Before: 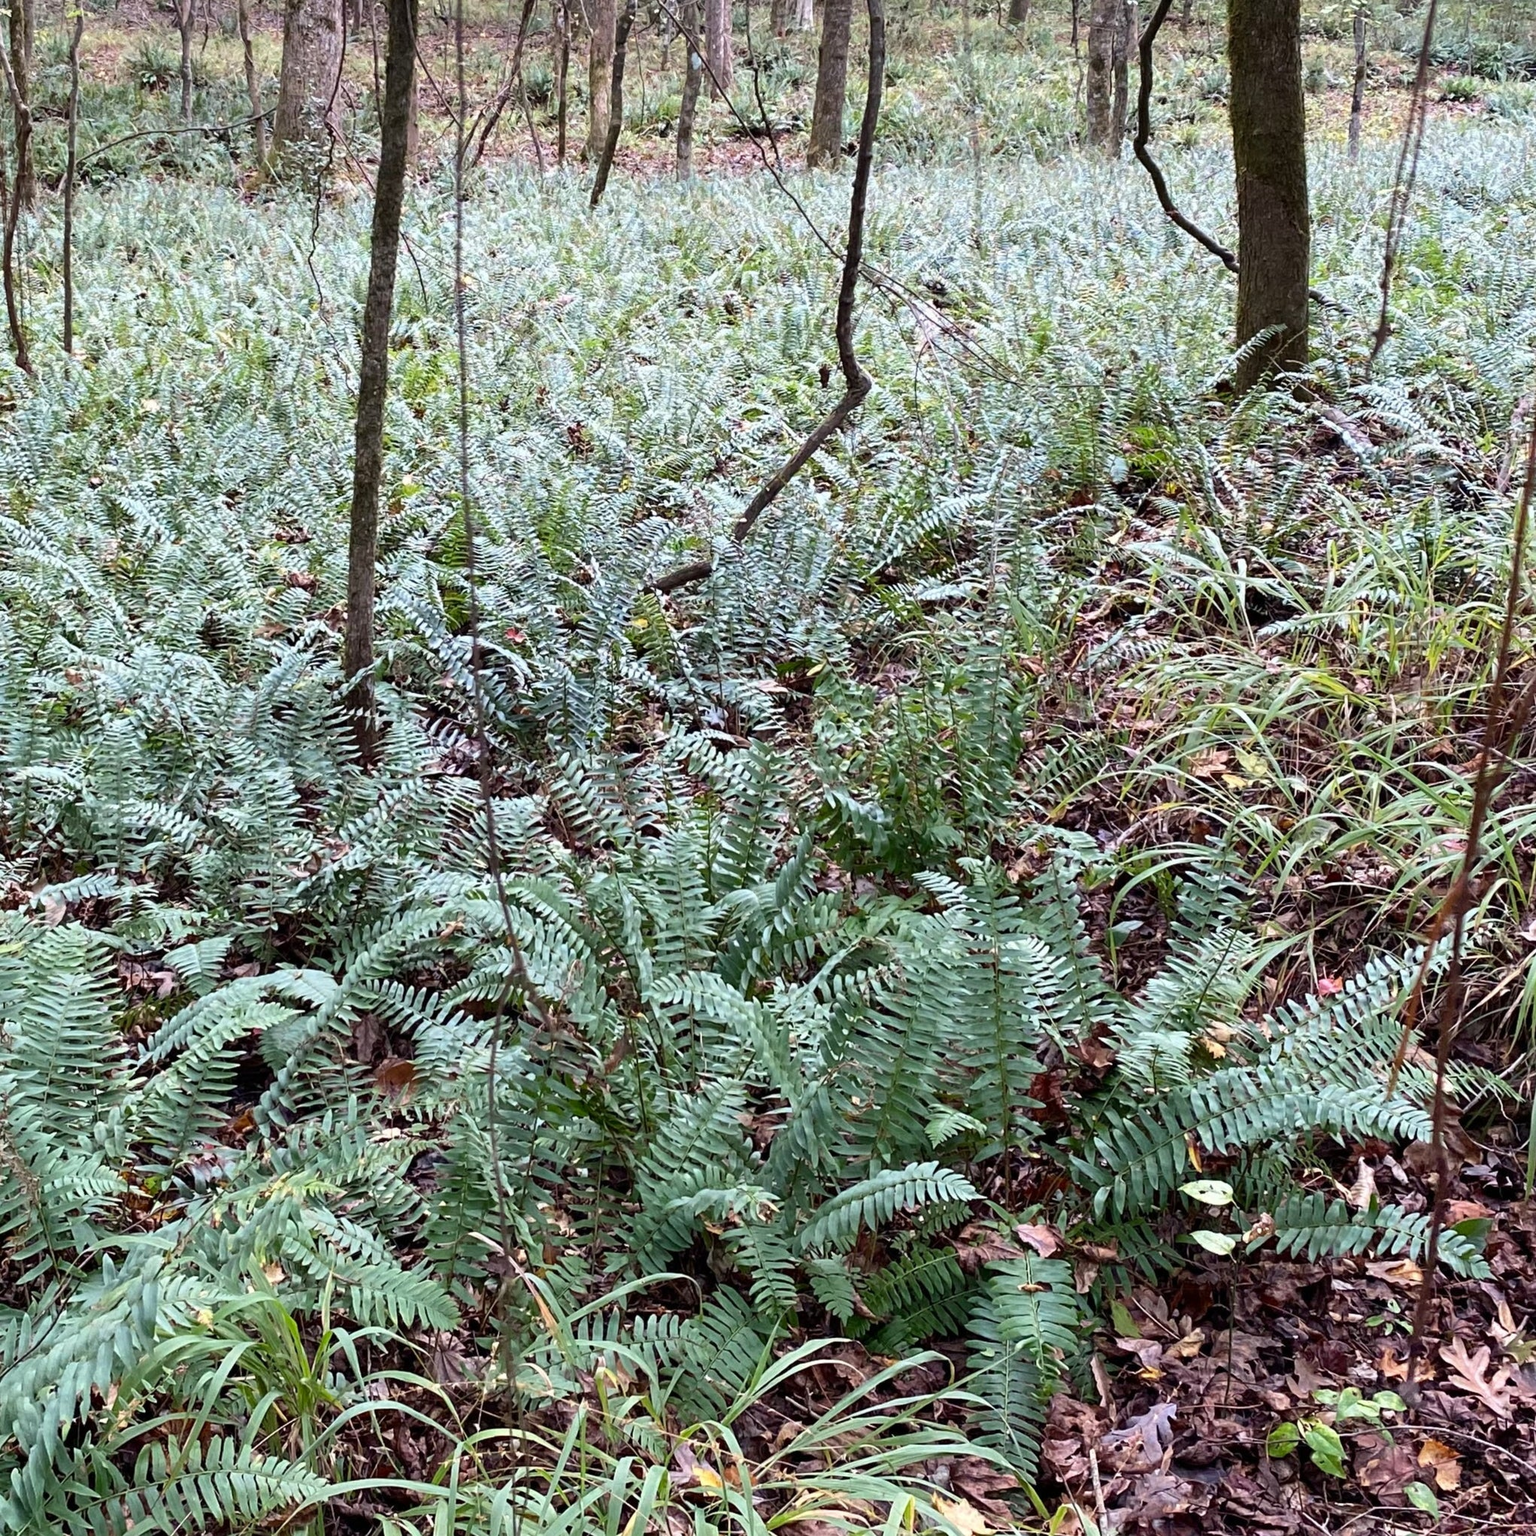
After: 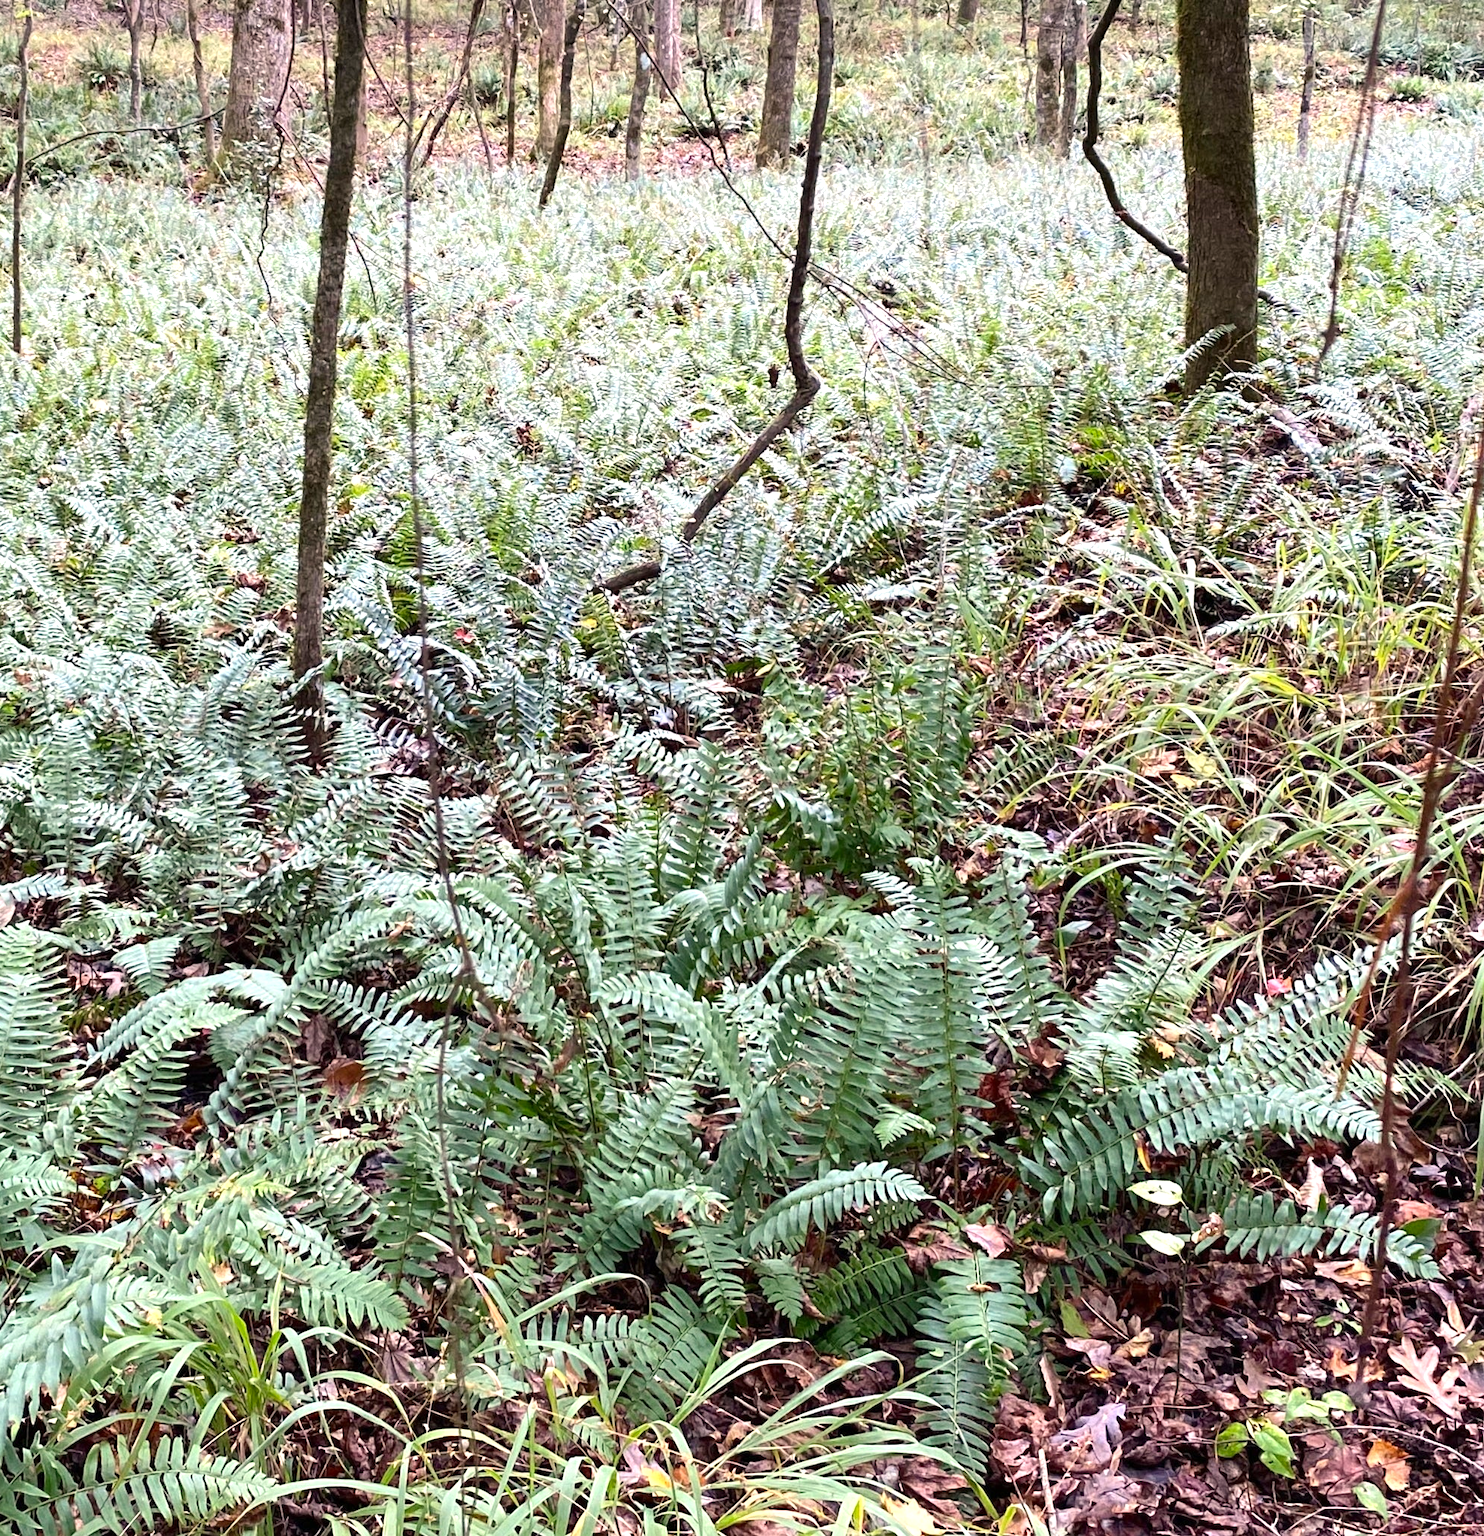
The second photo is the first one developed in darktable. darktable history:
contrast brightness saturation: contrast 0.097, brightness 0.026, saturation 0.091
crop and rotate: left 3.348%
exposure: exposure 0.495 EV, compensate highlight preservation false
color correction: highlights a* 3.92, highlights b* 5.1
